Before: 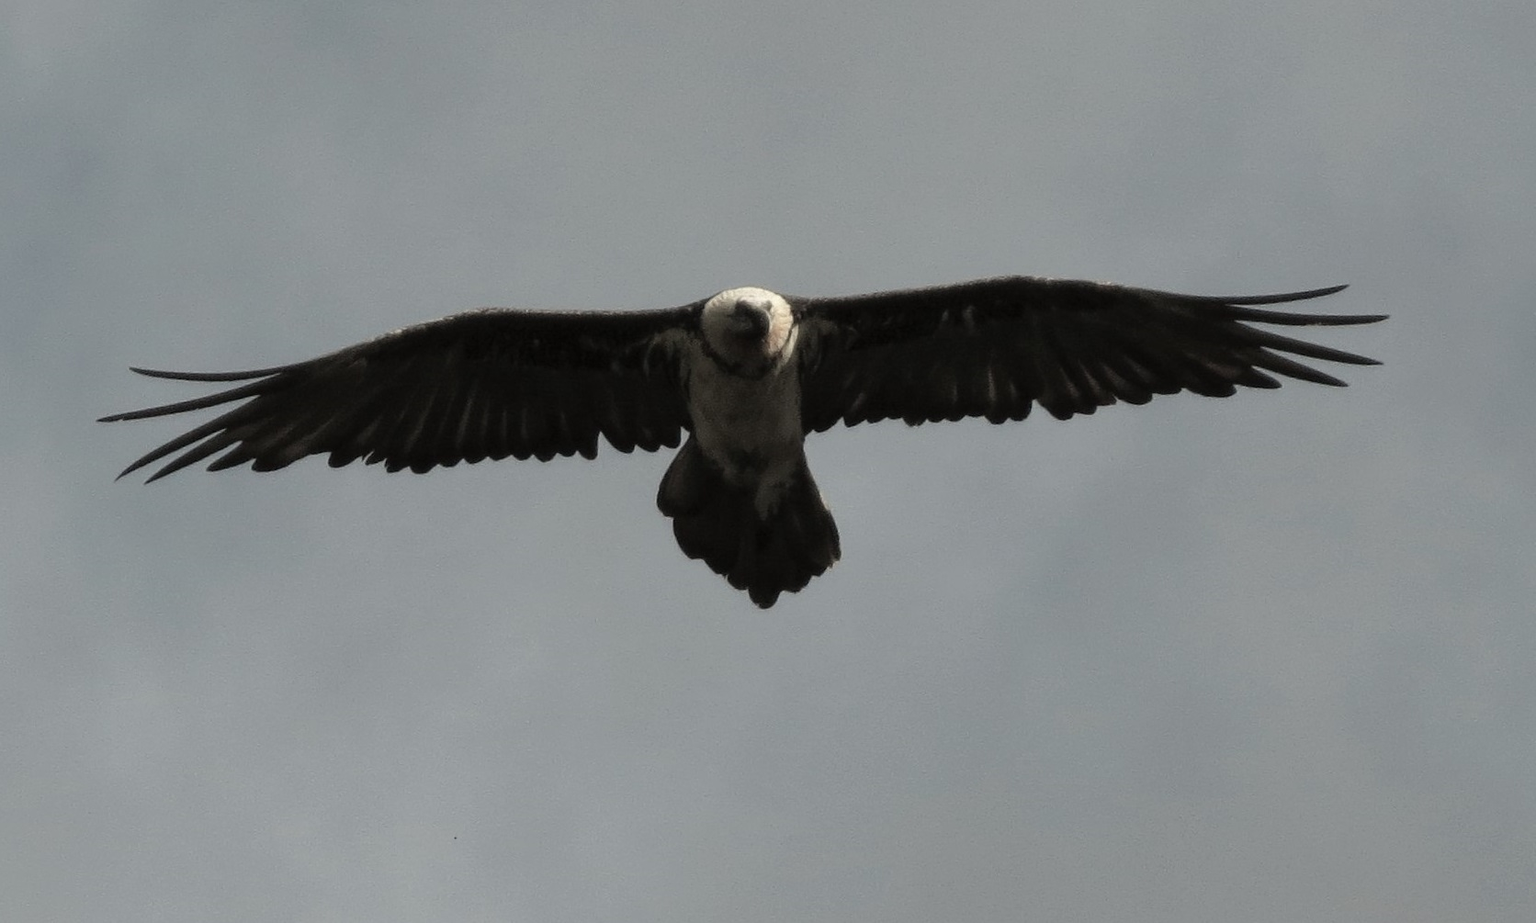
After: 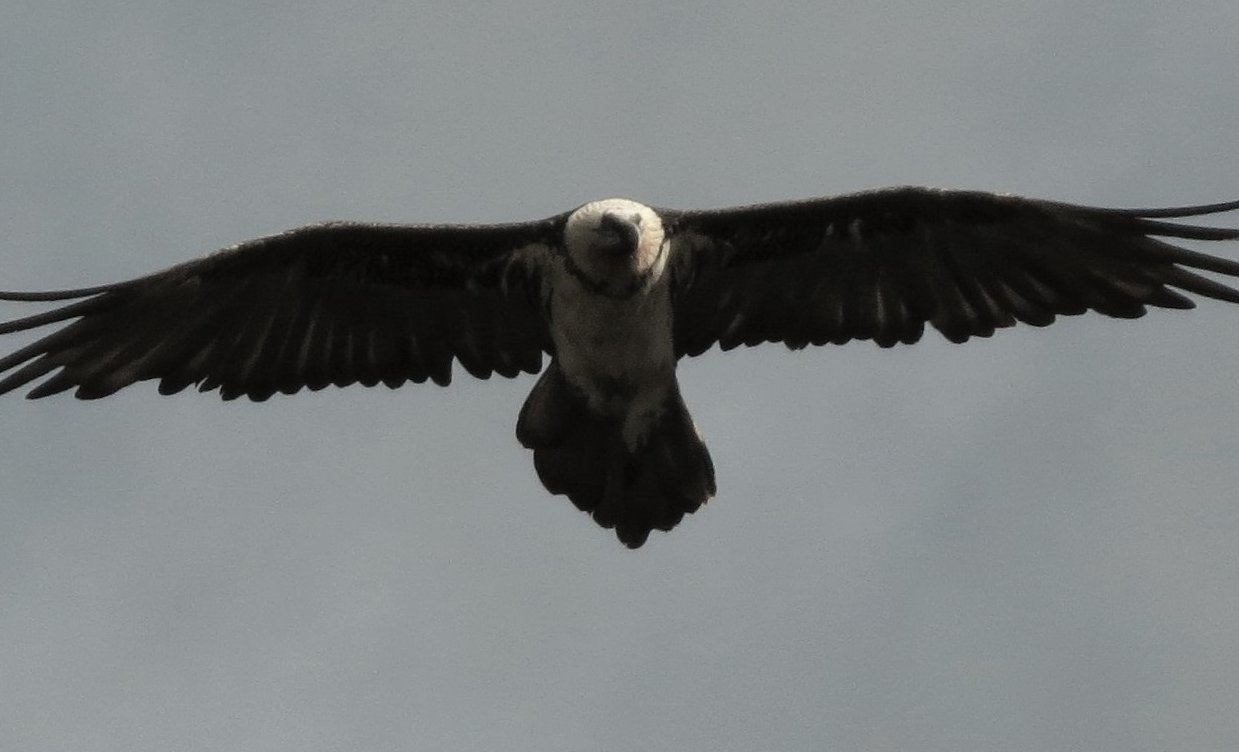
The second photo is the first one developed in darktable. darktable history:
crop and rotate: left 11.906%, top 11.346%, right 13.989%, bottom 13.792%
